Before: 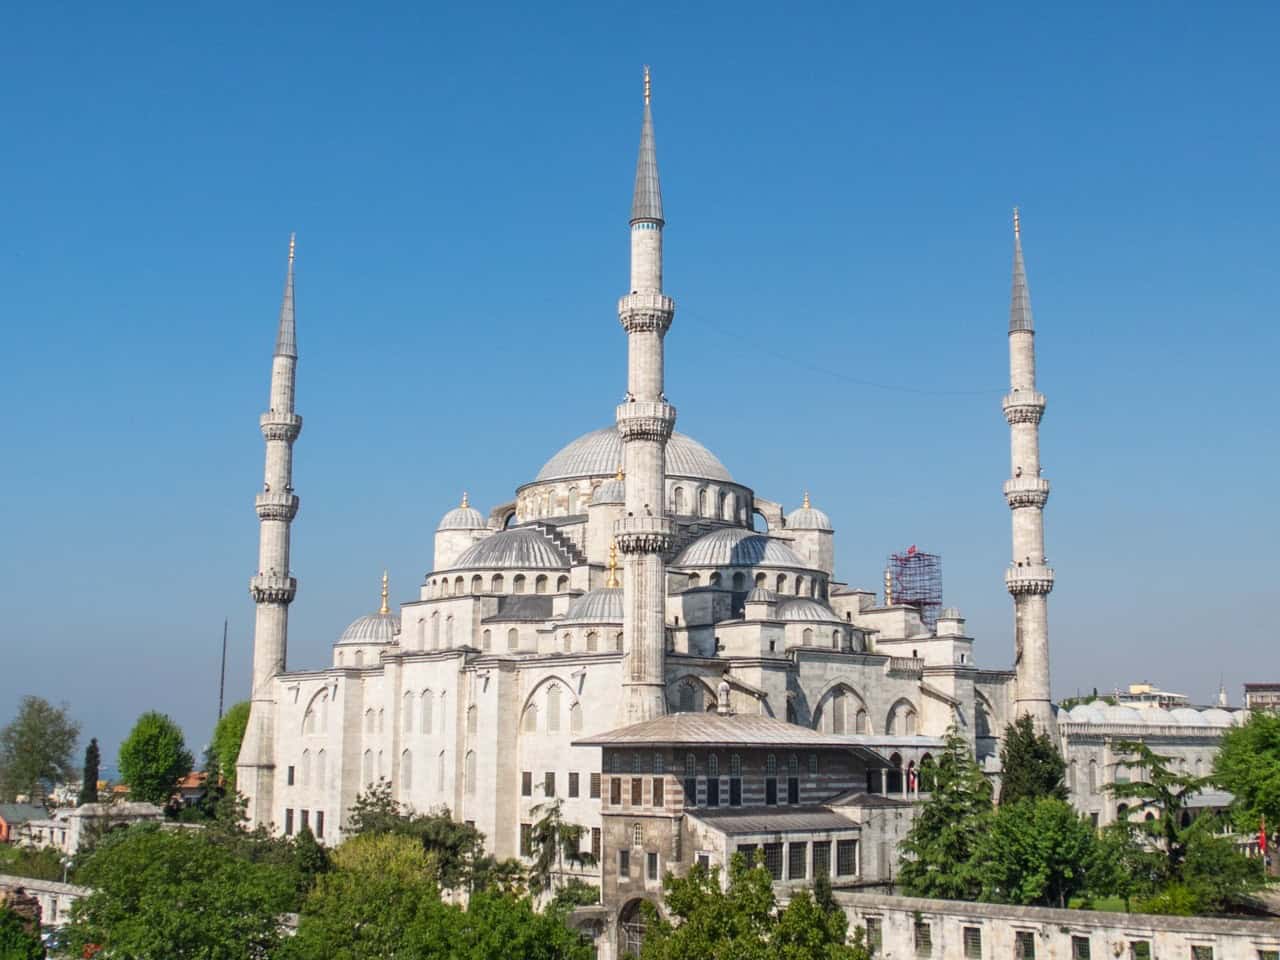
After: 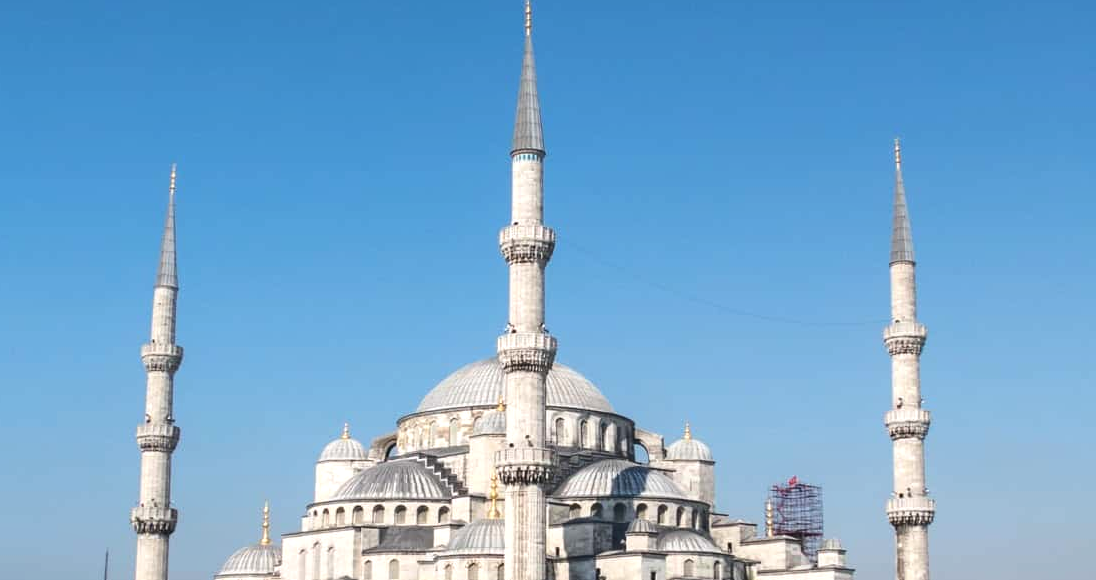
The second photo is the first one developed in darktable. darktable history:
tone equalizer: -8 EV -0.001 EV, -7 EV 0.001 EV, -6 EV -0.002 EV, -5 EV -0.003 EV, -4 EV -0.062 EV, -3 EV -0.222 EV, -2 EV -0.267 EV, -1 EV 0.105 EV, +0 EV 0.303 EV
crop and rotate: left 9.345%, top 7.22%, right 4.982%, bottom 32.331%
